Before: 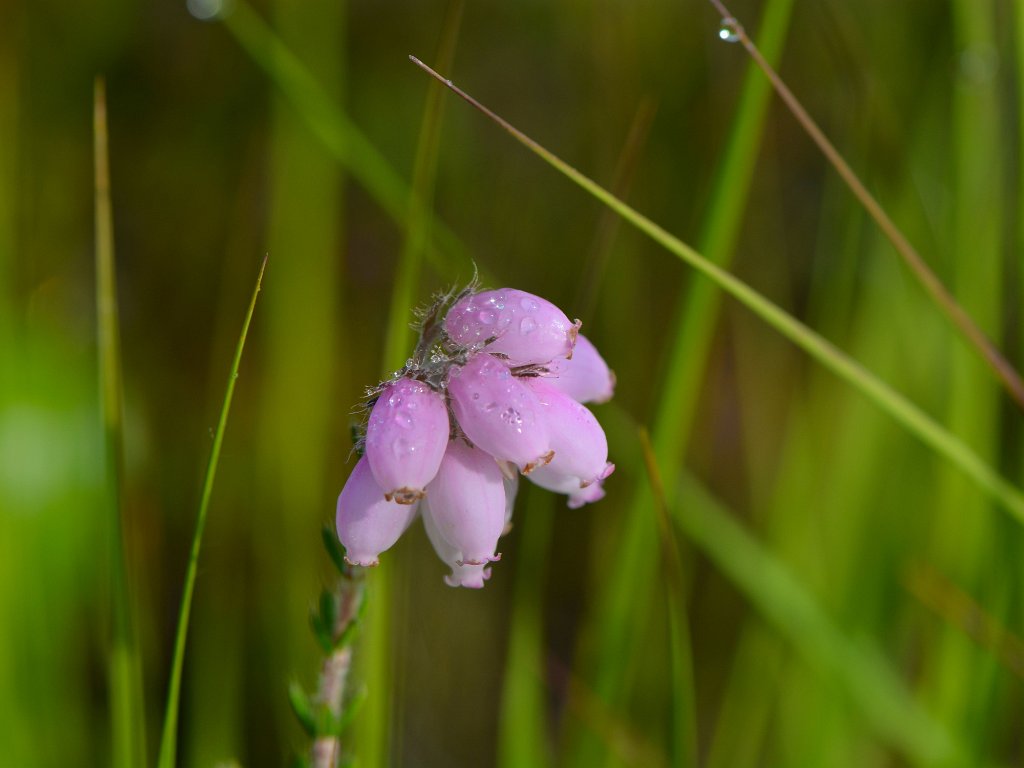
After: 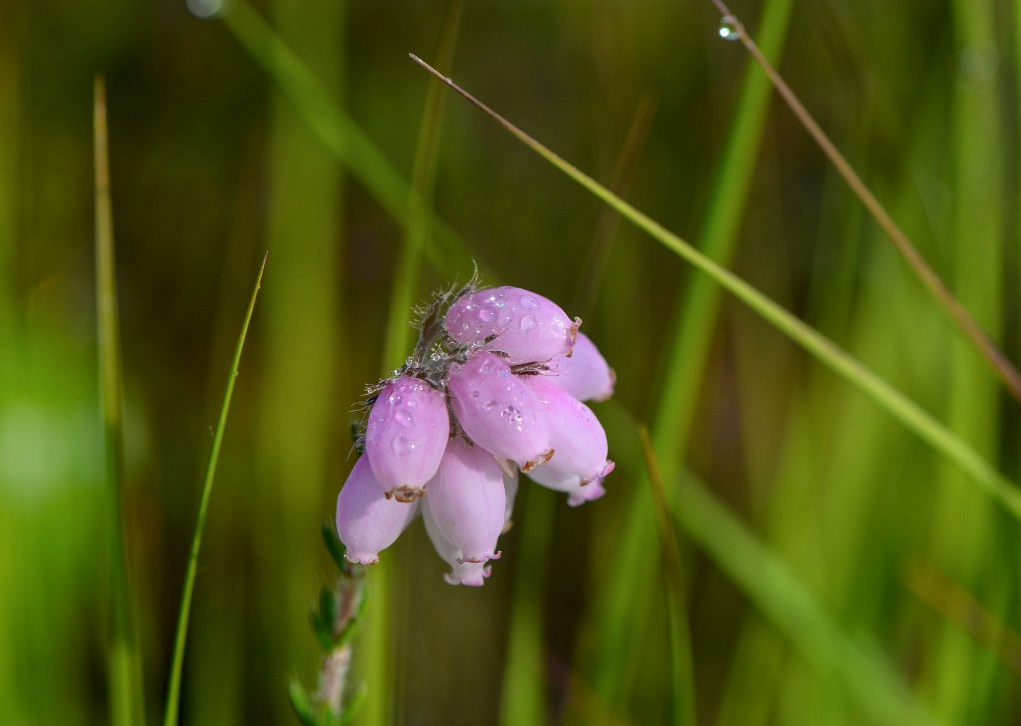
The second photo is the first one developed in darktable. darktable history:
crop: top 0.375%, right 0.254%, bottom 5.084%
local contrast: on, module defaults
